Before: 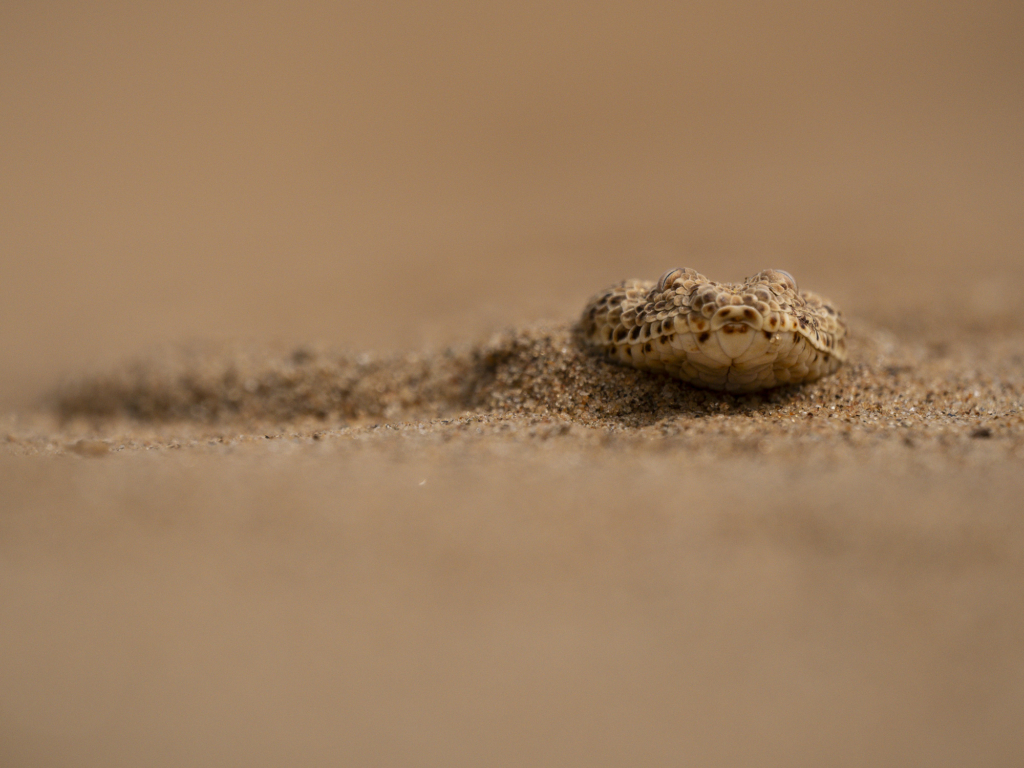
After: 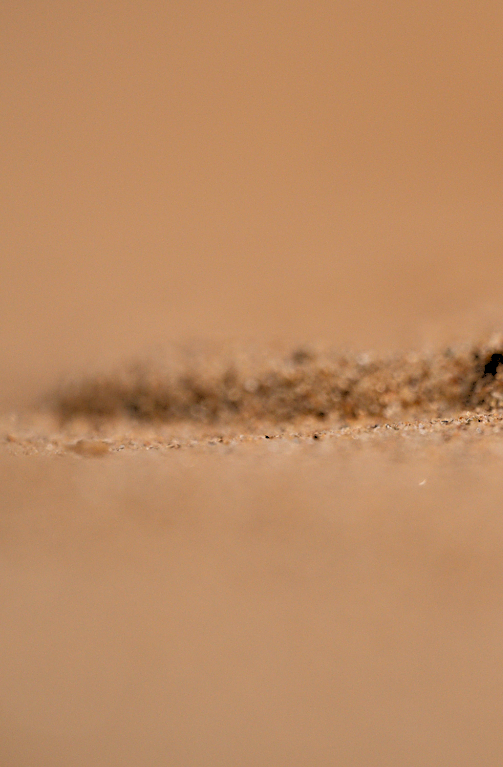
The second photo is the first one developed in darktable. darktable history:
crop and rotate: left 0%, top 0%, right 50.845%
rgb levels: levels [[0.027, 0.429, 0.996], [0, 0.5, 1], [0, 0.5, 1]]
sharpen: on, module defaults
shadows and highlights: shadows 60, highlights -60.23, soften with gaussian
